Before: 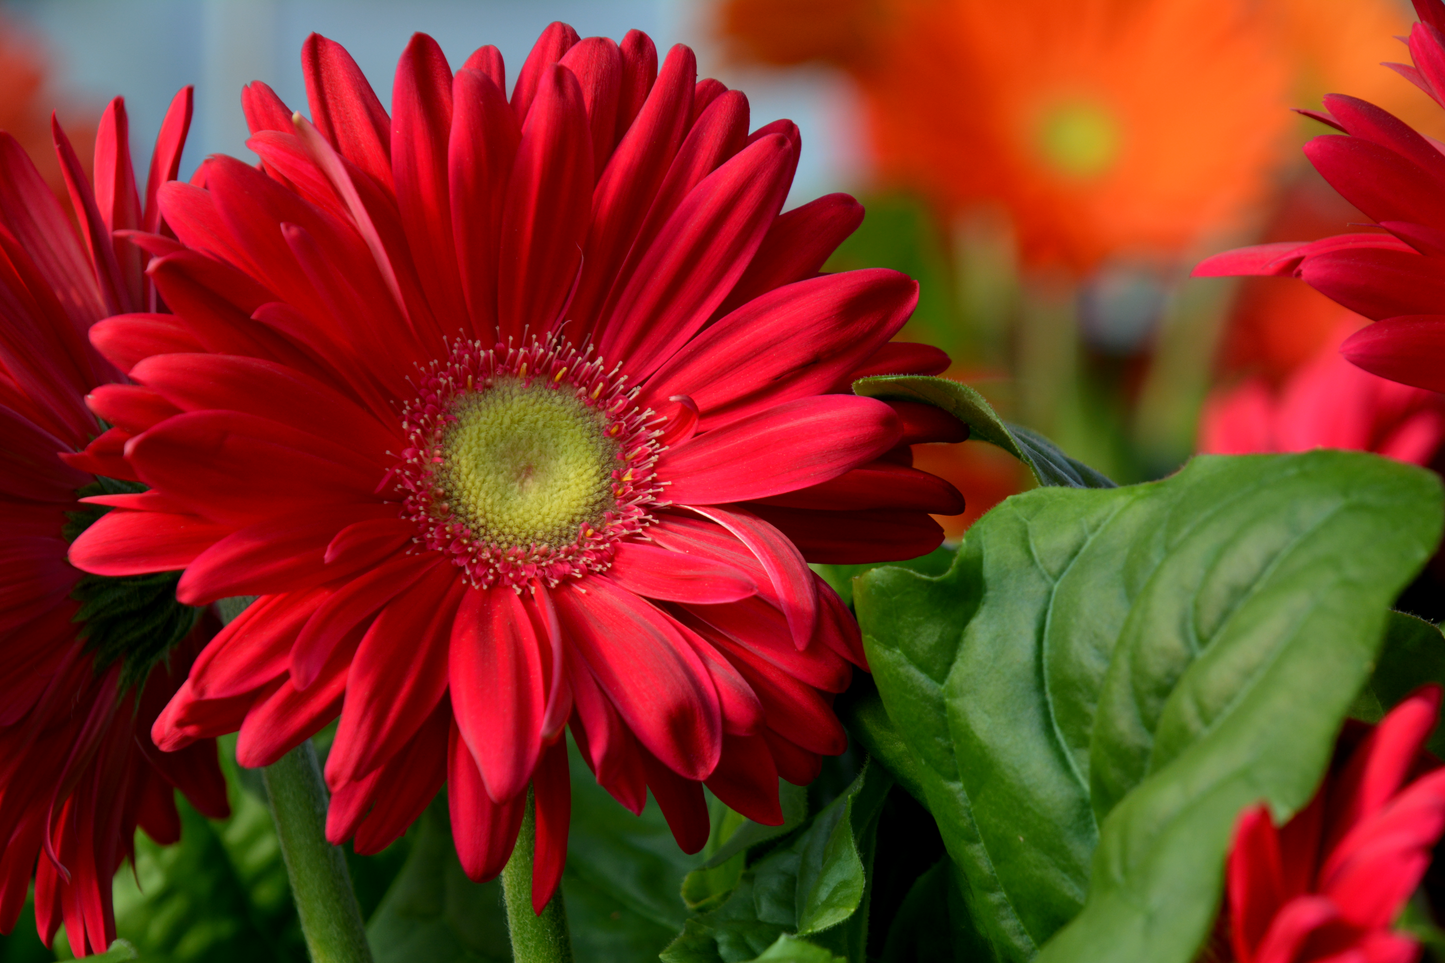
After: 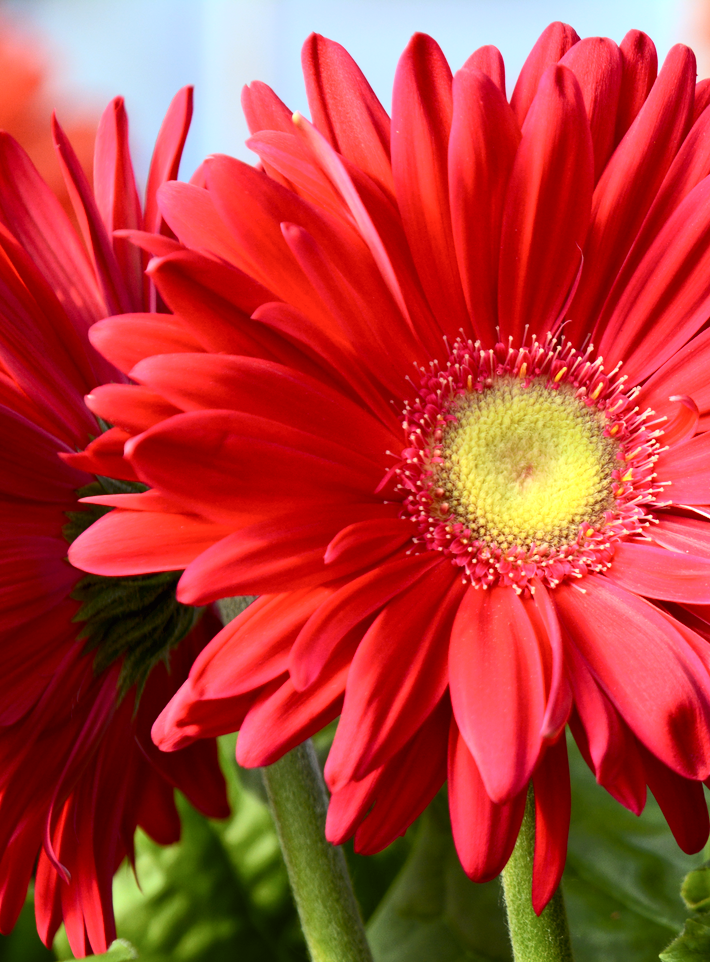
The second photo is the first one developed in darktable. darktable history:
white balance: red 0.988, blue 1.017
rgb levels: mode RGB, independent channels, levels [[0, 0.474, 1], [0, 0.5, 1], [0, 0.5, 1]]
crop and rotate: left 0%, top 0%, right 50.845%
exposure: black level correction 0, exposure 1 EV, compensate exposure bias true, compensate highlight preservation false
contrast brightness saturation: contrast 0.24, brightness 0.09
